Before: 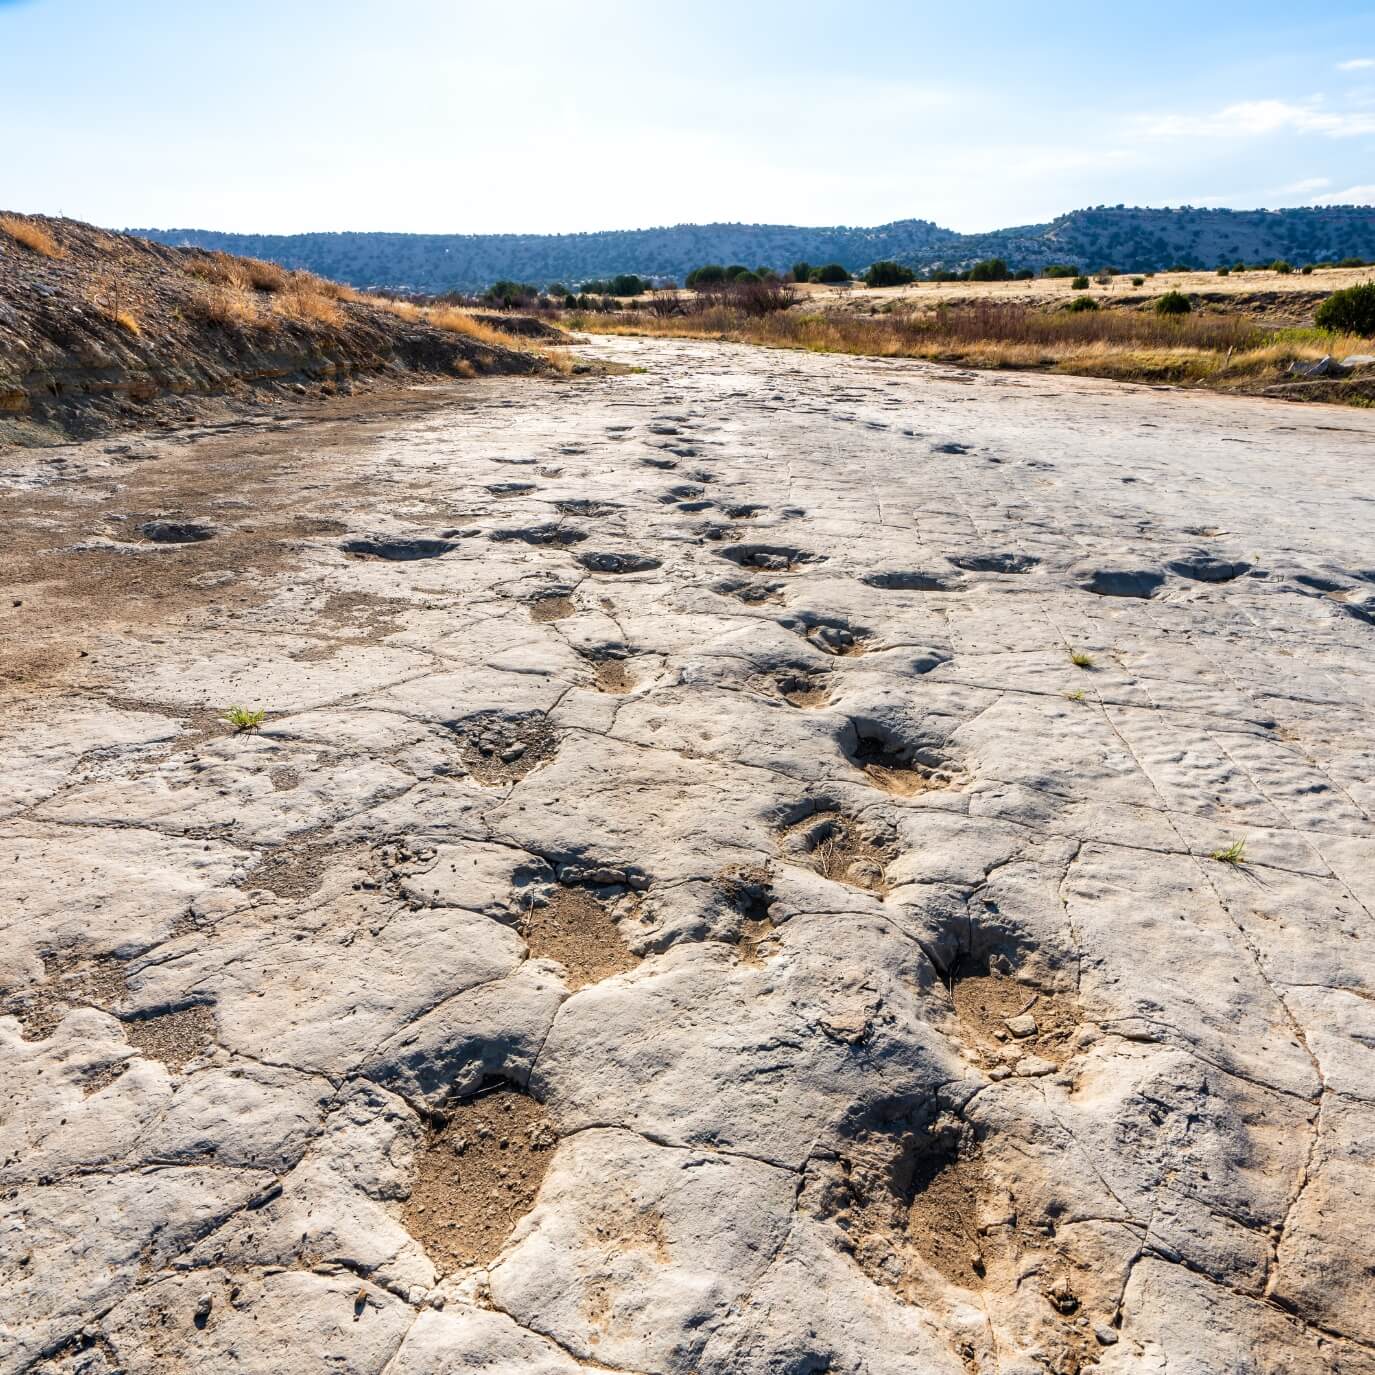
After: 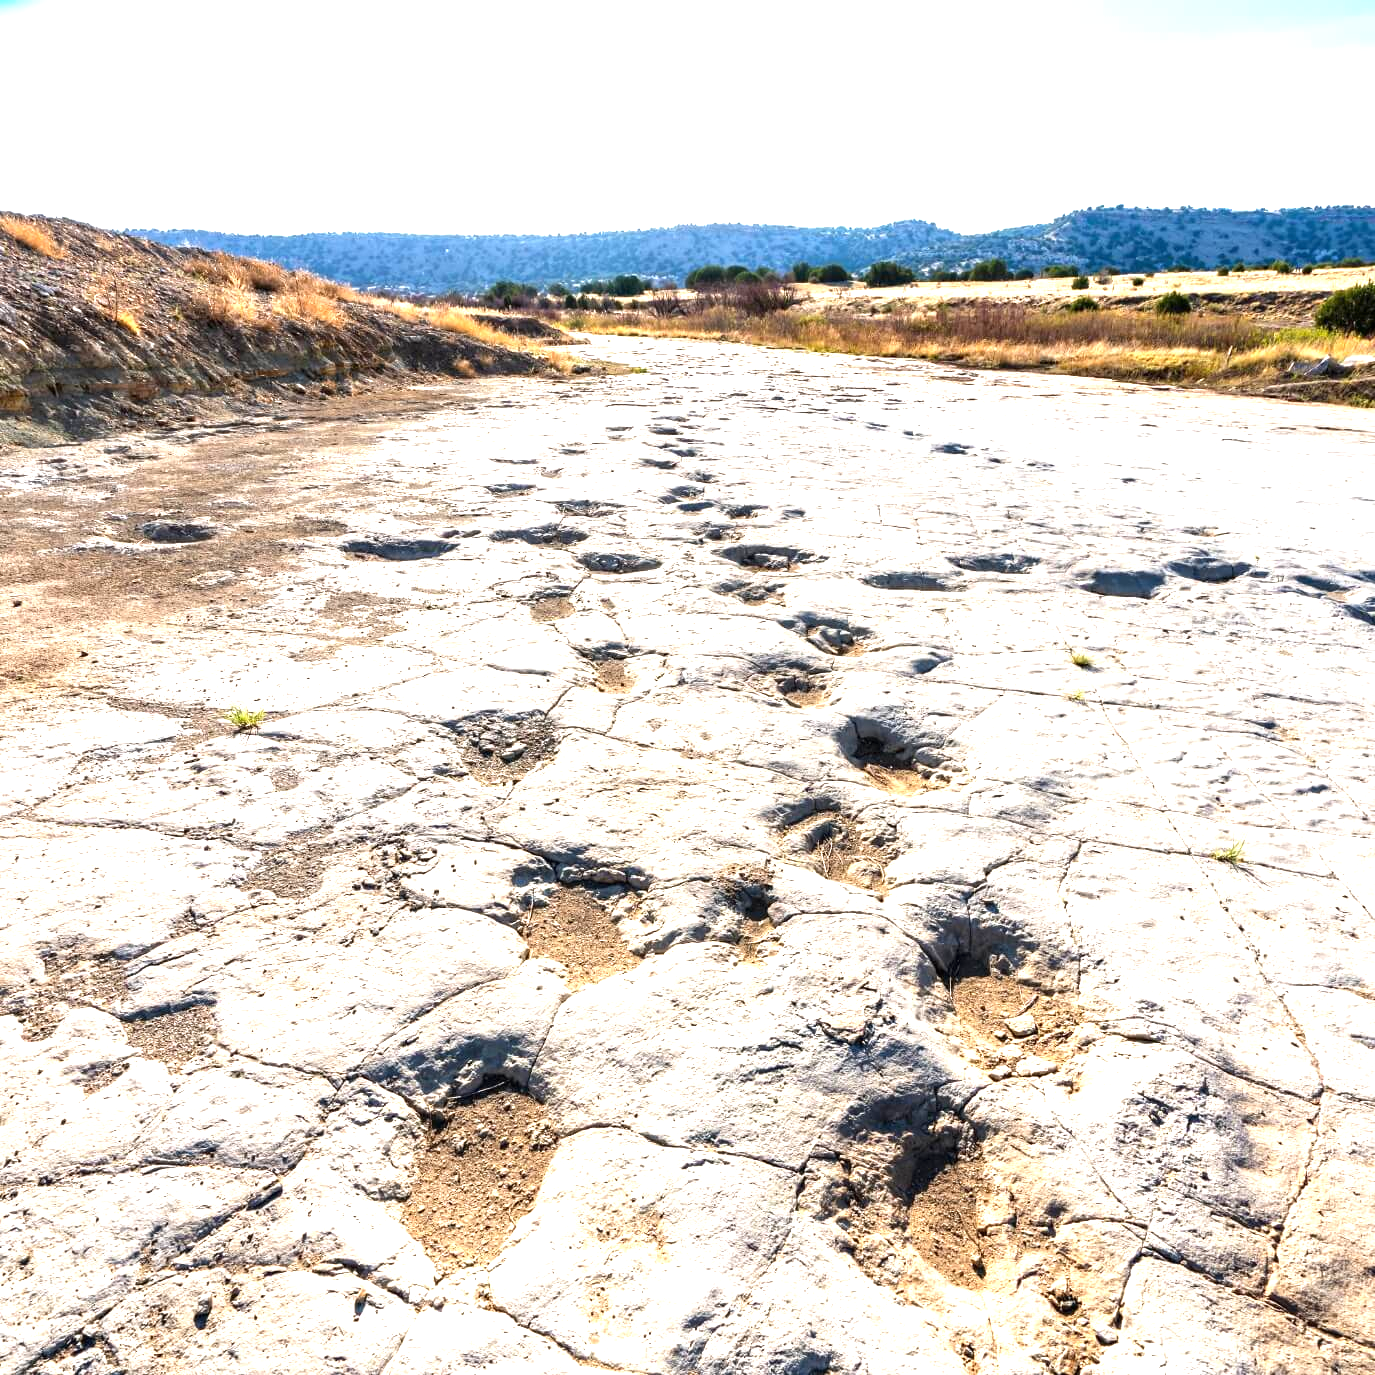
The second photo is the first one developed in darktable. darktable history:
exposure: black level correction 0, exposure 1.122 EV, compensate highlight preservation false
